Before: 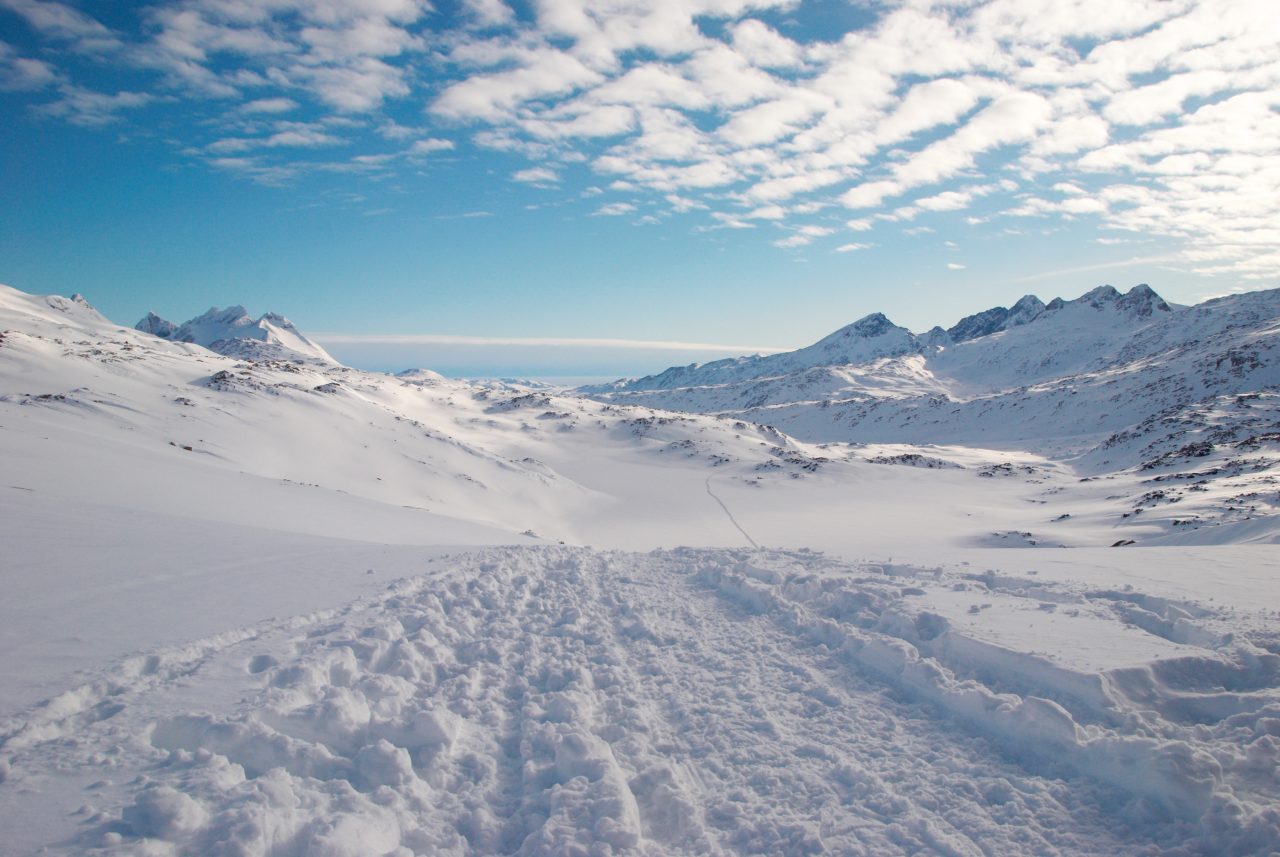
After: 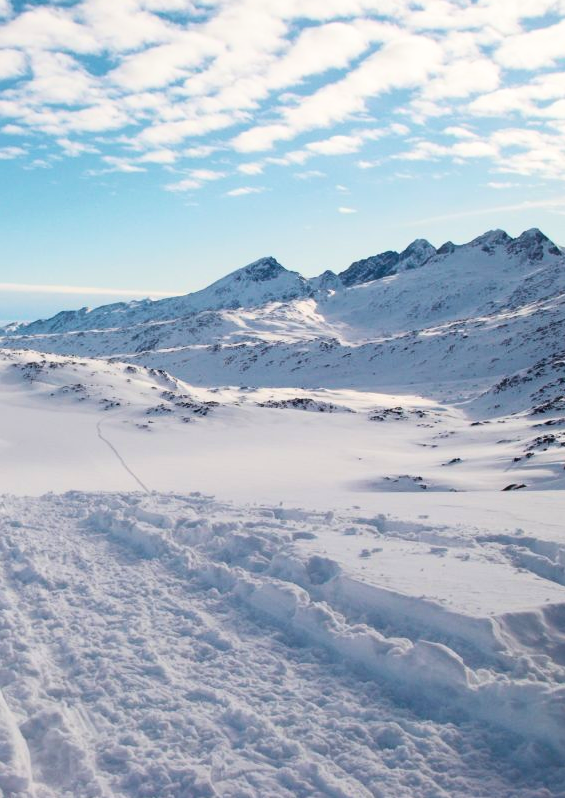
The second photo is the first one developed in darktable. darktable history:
velvia: on, module defaults
crop: left 47.628%, top 6.643%, right 7.874%
contrast brightness saturation: contrast 0.22
